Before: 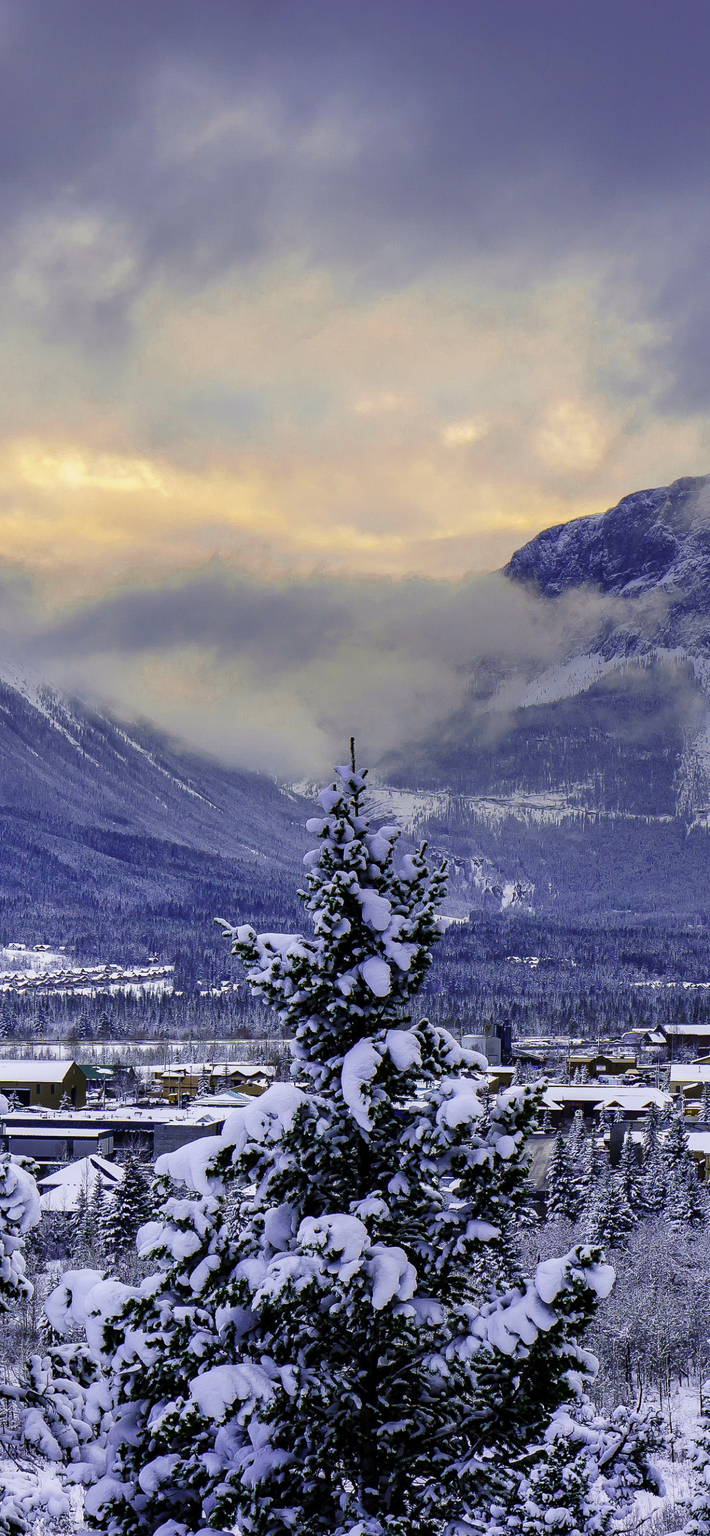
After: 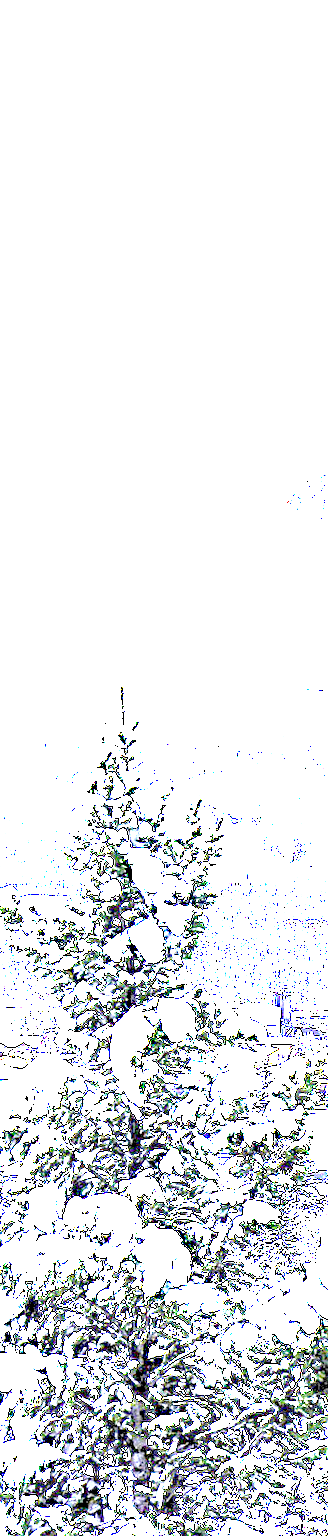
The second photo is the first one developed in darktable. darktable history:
exposure: exposure 7.924 EV, compensate highlight preservation false
haze removal: compatibility mode true, adaptive false
sharpen: radius 2.172, amount 0.385, threshold 0.109
crop: left 33.538%, top 5.997%, right 22.95%
